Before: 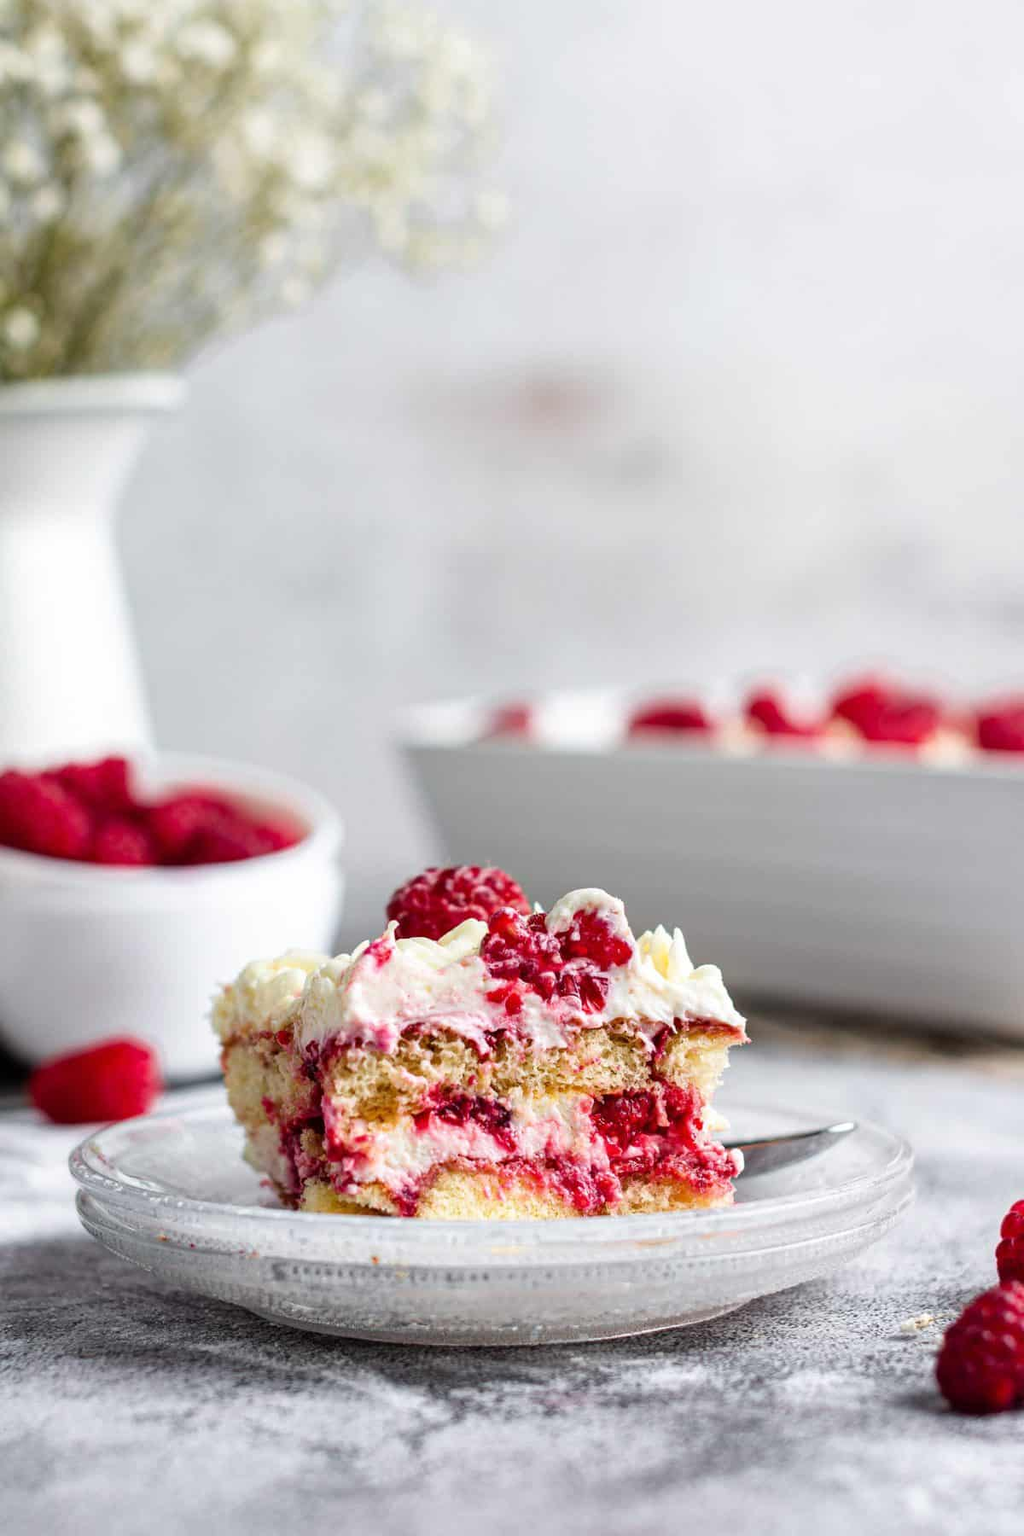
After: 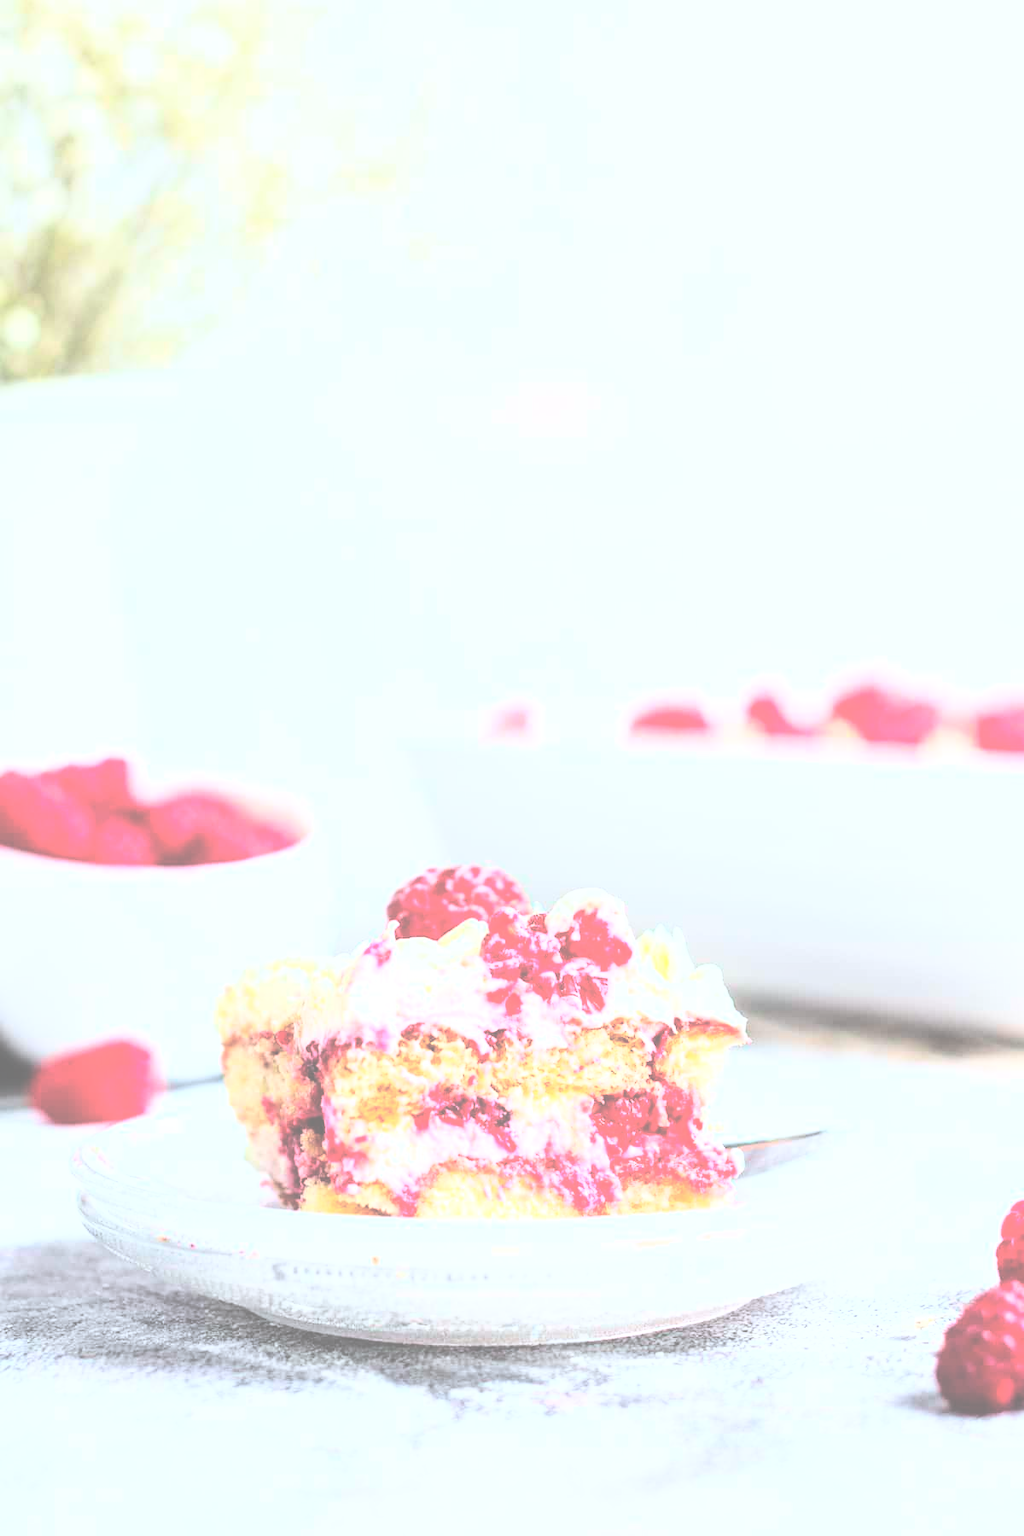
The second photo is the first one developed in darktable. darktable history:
color correction: highlights a* -3.14, highlights b* -6.16, shadows a* 3.23, shadows b* 5.52
tone equalizer: -8 EV -0.742 EV, -7 EV -0.734 EV, -6 EV -0.636 EV, -5 EV -0.385 EV, -3 EV 0.393 EV, -2 EV 0.6 EV, -1 EV 0.697 EV, +0 EV 0.726 EV
base curve: curves: ch0 [(0, 0) (0.007, 0.004) (0.027, 0.03) (0.046, 0.07) (0.207, 0.54) (0.442, 0.872) (0.673, 0.972) (1, 1)]
exposure: black level correction -0.063, exposure -0.05 EV, compensate highlight preservation false
